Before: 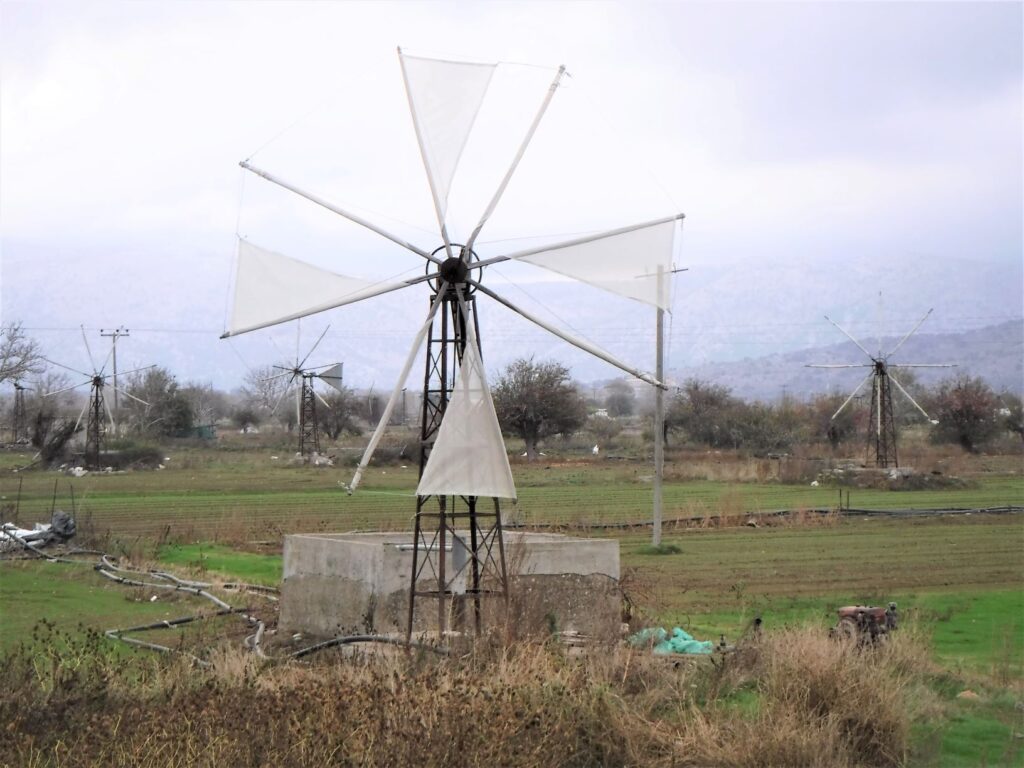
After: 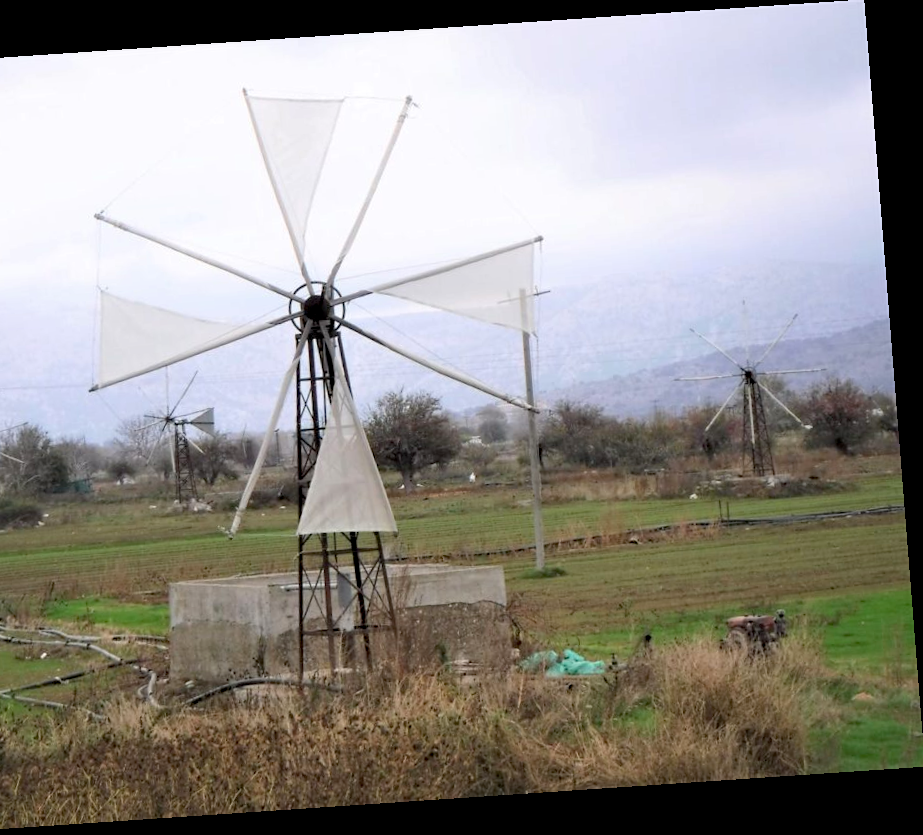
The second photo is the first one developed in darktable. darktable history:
rotate and perspective: rotation -4.2°, shear 0.006, automatic cropping off
crop and rotate: left 14.584%
exposure: black level correction 0.005, exposure 0.014 EV, compensate highlight preservation false
shadows and highlights: shadows 25, highlights -25
haze removal: compatibility mode true, adaptive false
